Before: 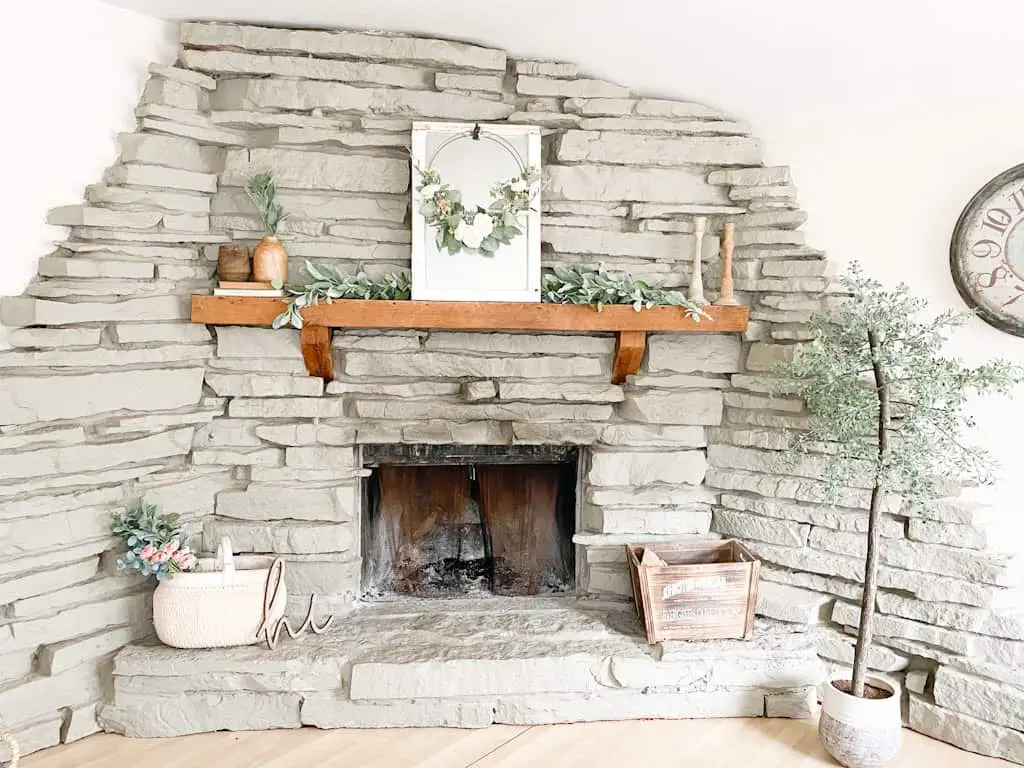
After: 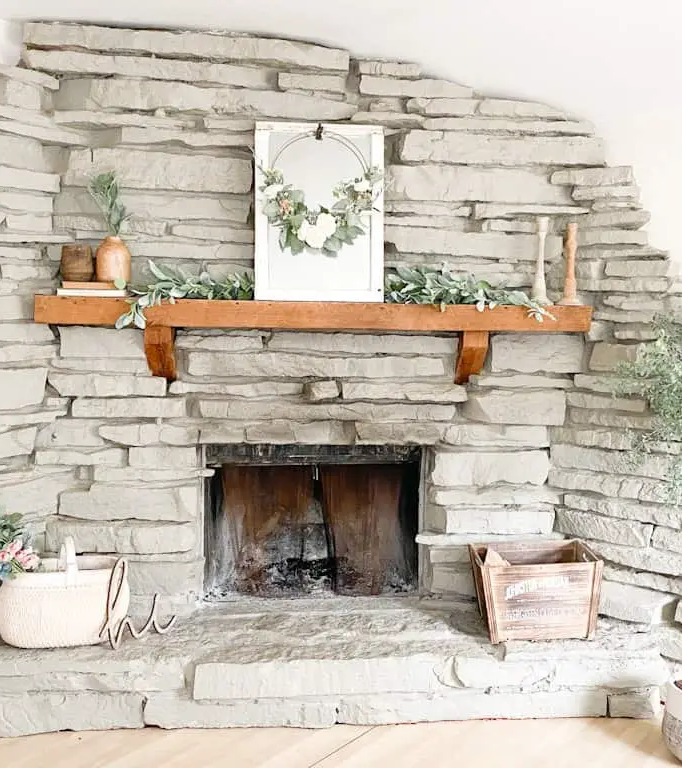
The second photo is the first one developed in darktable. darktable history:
crop: left 15.419%, right 17.914%
rotate and perspective: automatic cropping off
